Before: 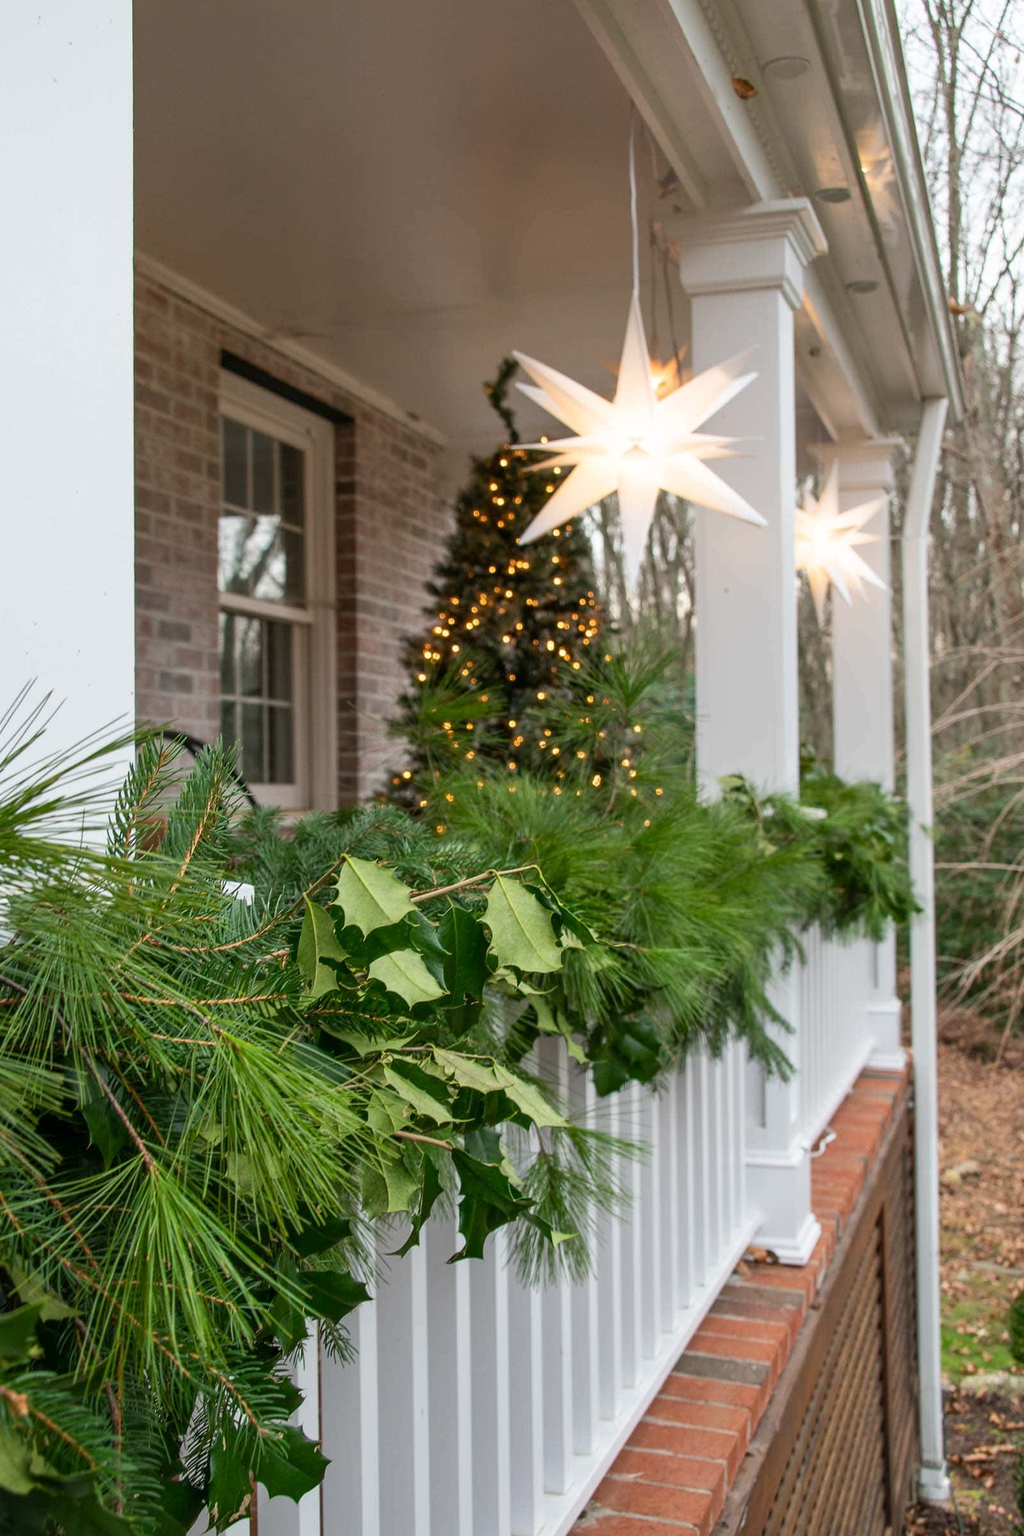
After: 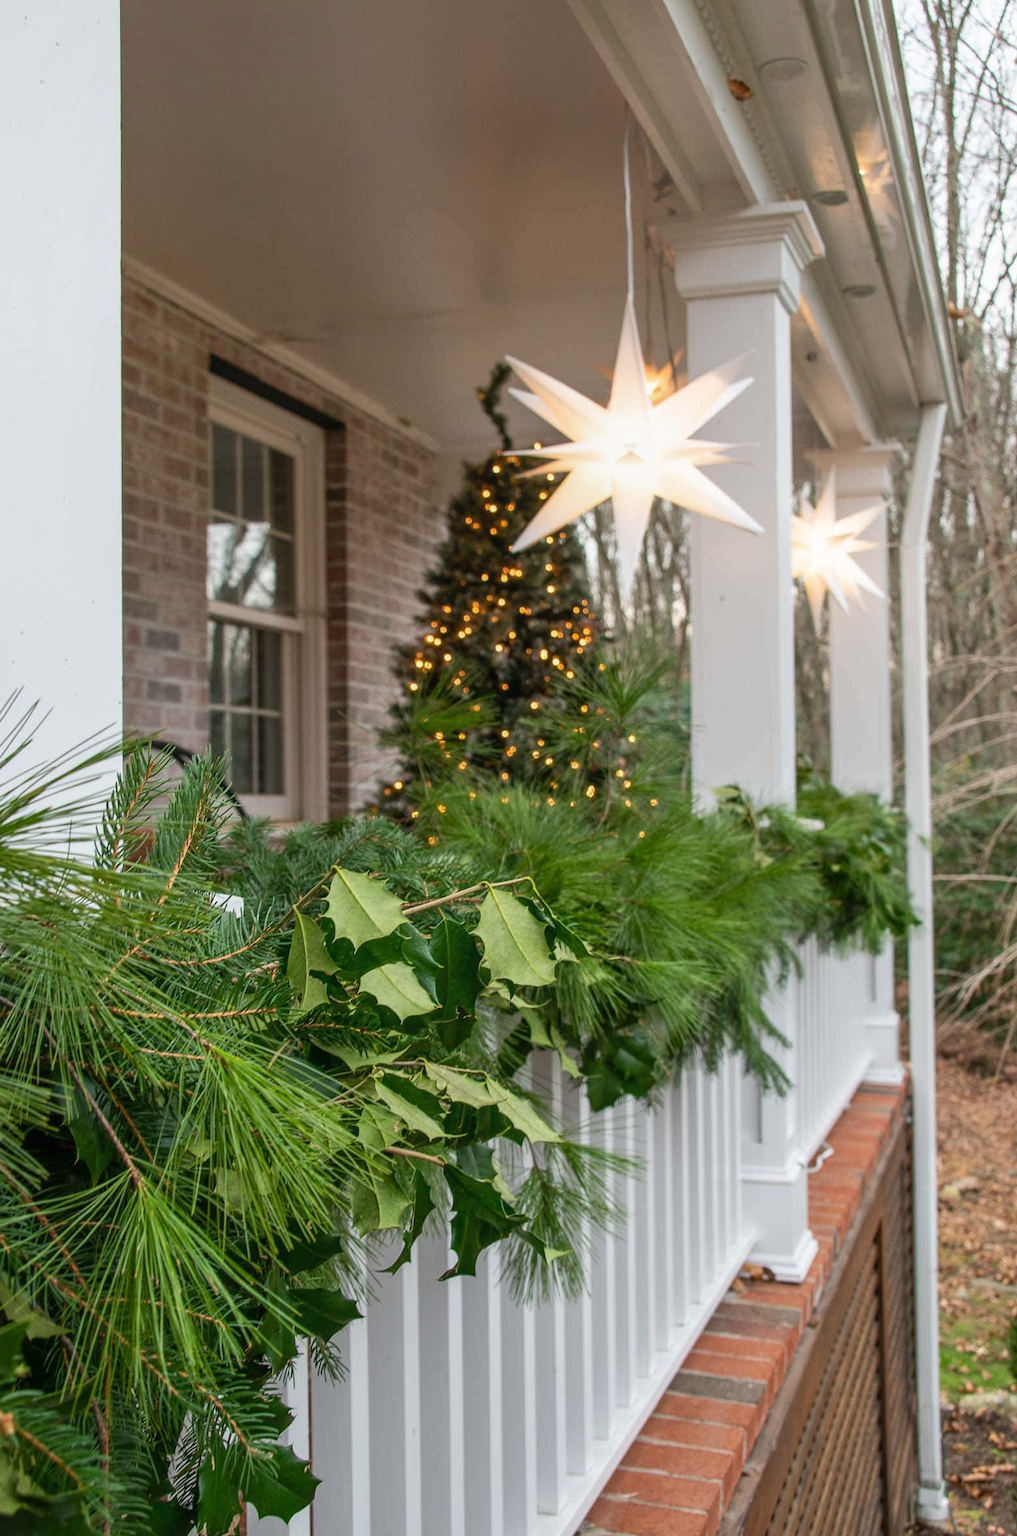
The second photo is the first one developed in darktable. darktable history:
crop and rotate: left 1.432%, right 0.559%, bottom 1.299%
local contrast: detail 109%
